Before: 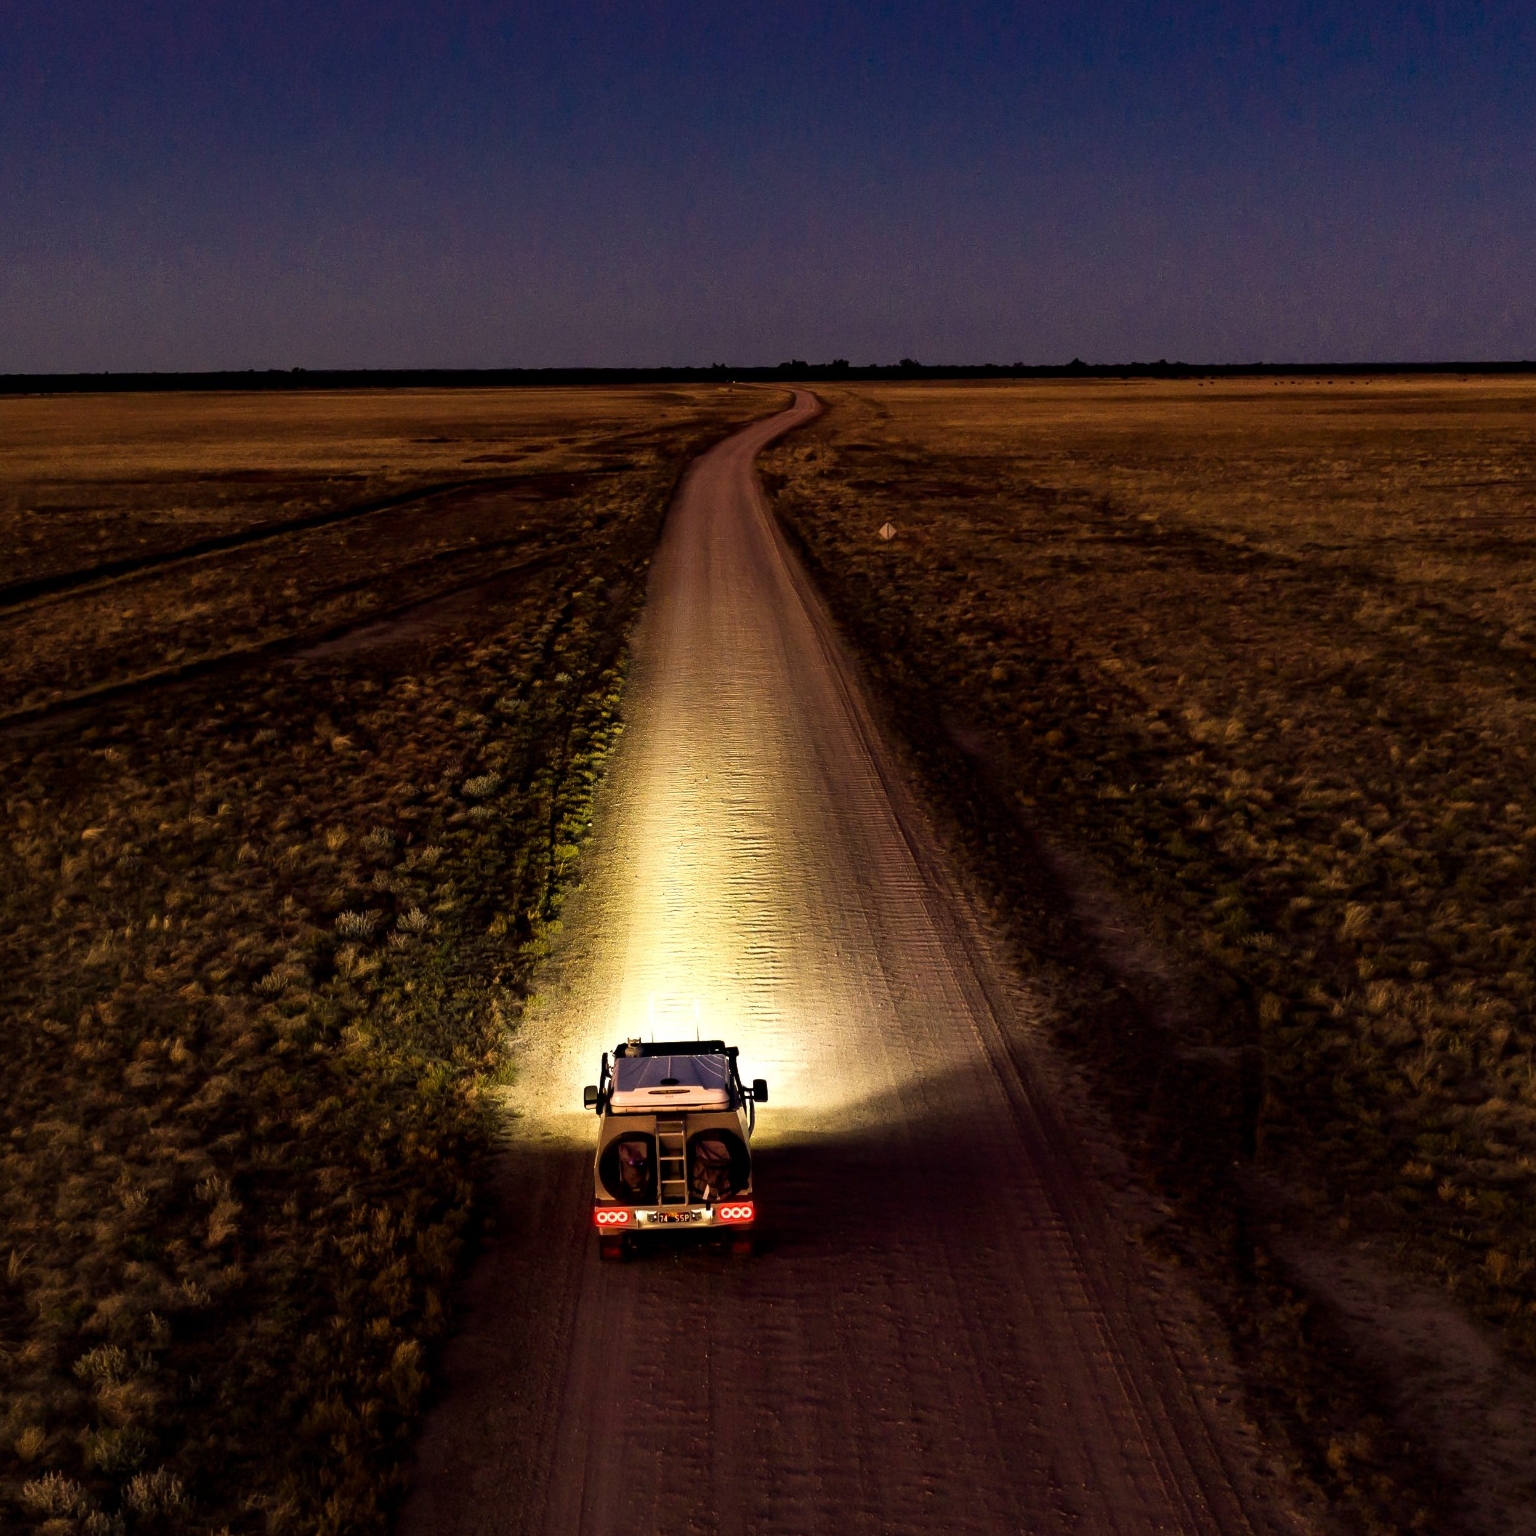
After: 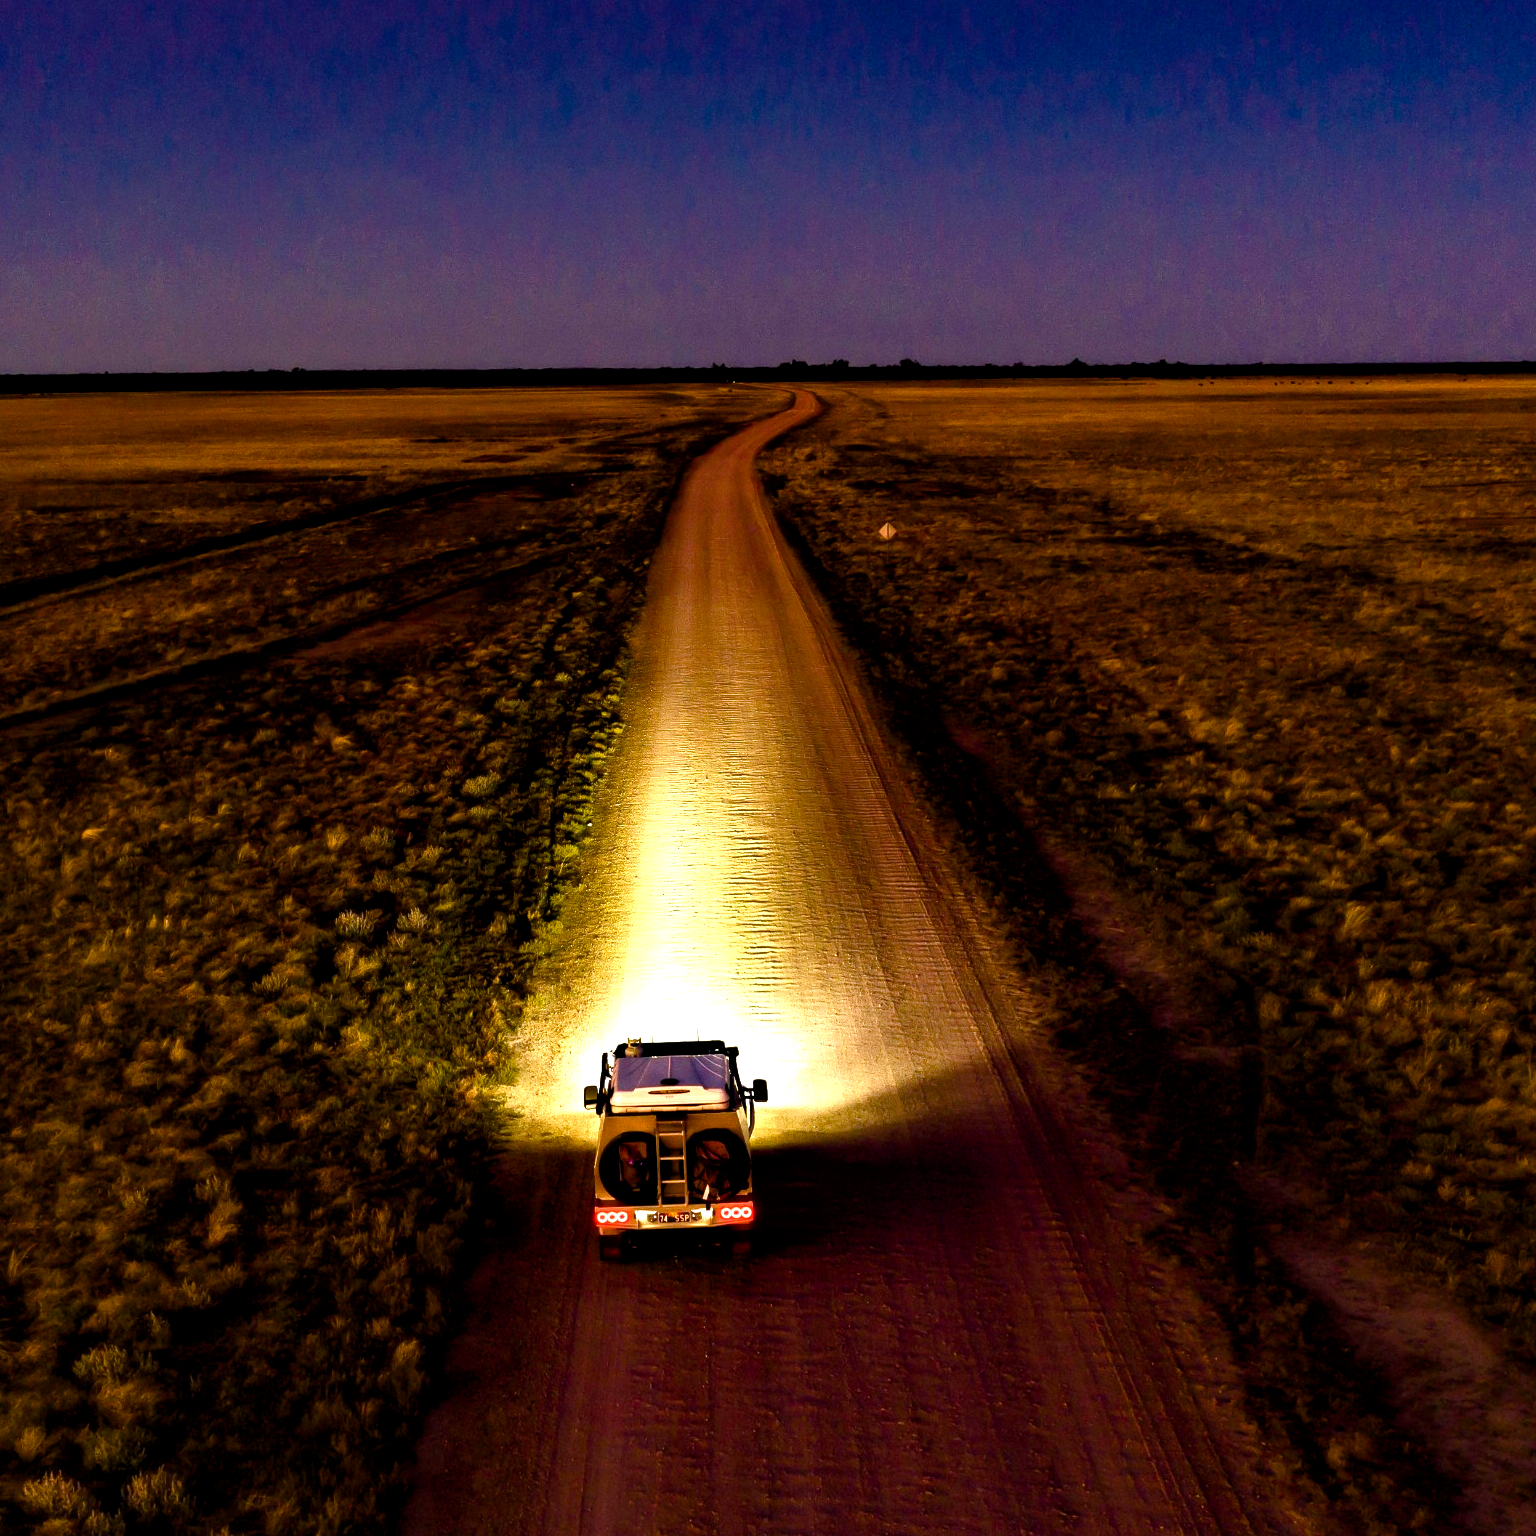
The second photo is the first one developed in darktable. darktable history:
contrast equalizer: y [[0.514, 0.573, 0.581, 0.508, 0.5, 0.5], [0.5 ×6], [0.5 ×6], [0 ×6], [0 ×6]], mix 0.79
color balance rgb: linear chroma grading › shadows -2.2%, linear chroma grading › highlights -15%, linear chroma grading › global chroma -10%, linear chroma grading › mid-tones -10%, perceptual saturation grading › global saturation 45%, perceptual saturation grading › highlights -50%, perceptual saturation grading › shadows 30%, perceptual brilliance grading › global brilliance 18%, global vibrance 45%
